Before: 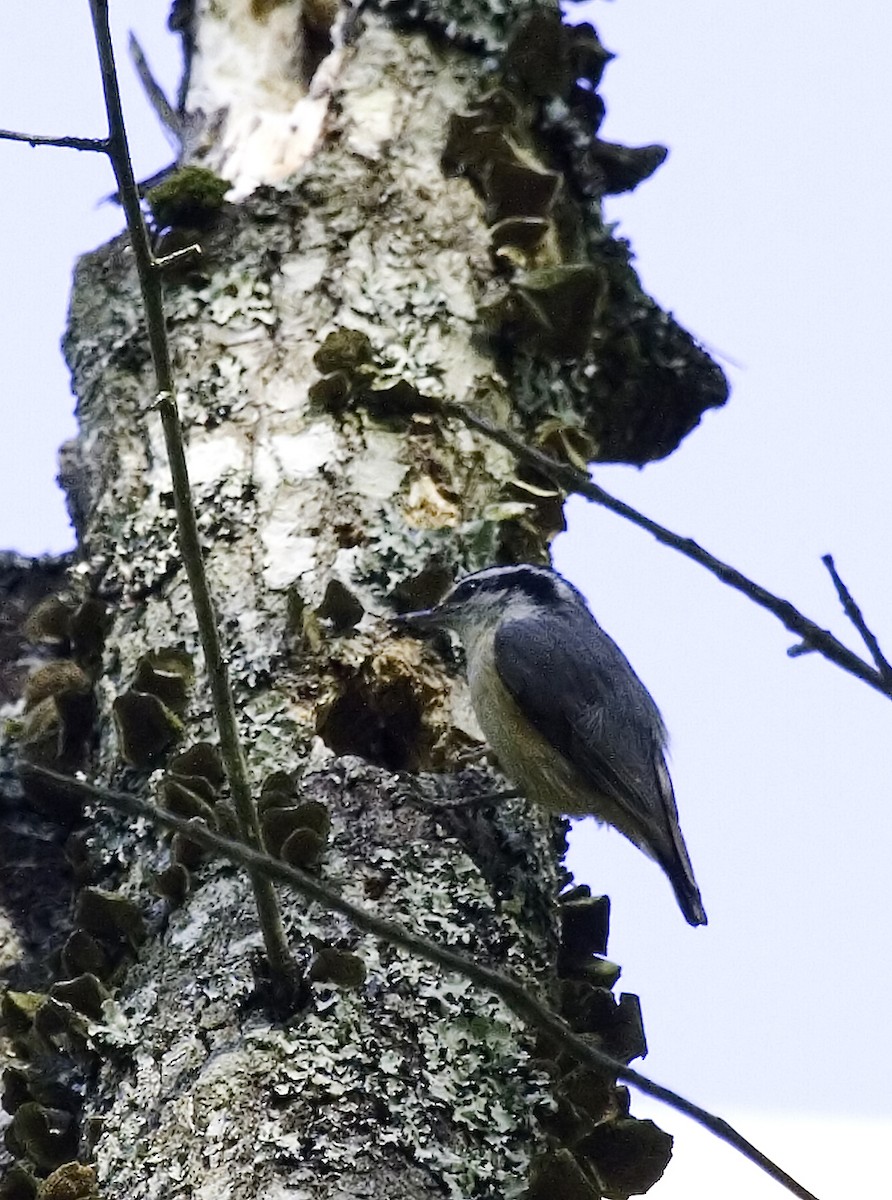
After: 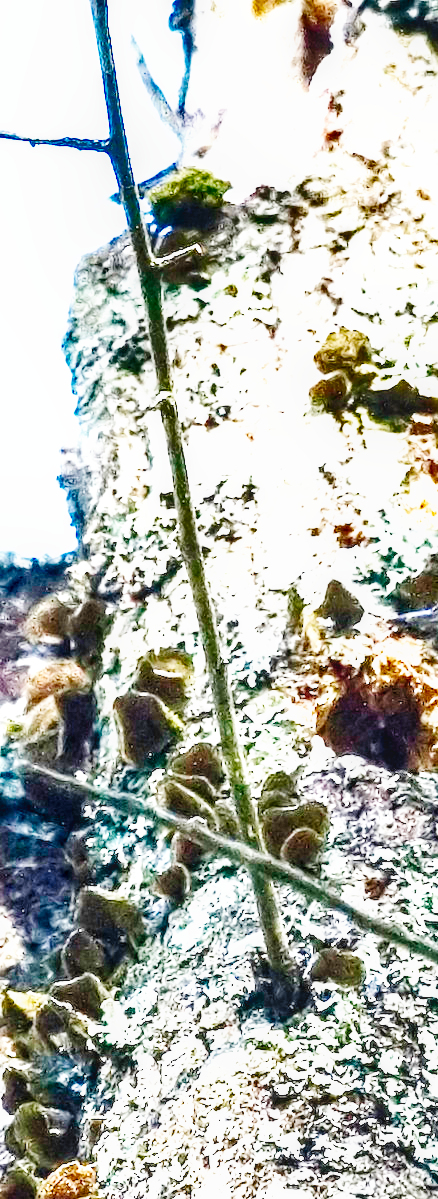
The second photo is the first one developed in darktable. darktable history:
base curve: curves: ch0 [(0, 0.003) (0.001, 0.002) (0.006, 0.004) (0.02, 0.022) (0.048, 0.086) (0.094, 0.234) (0.162, 0.431) (0.258, 0.629) (0.385, 0.8) (0.548, 0.918) (0.751, 0.988) (1, 1)], preserve colors none
crop and rotate: left 0.047%, top 0%, right 50.782%
exposure: black level correction 0, exposure 1.2 EV, compensate highlight preservation false
shadows and highlights: low approximation 0.01, soften with gaussian
local contrast: on, module defaults
